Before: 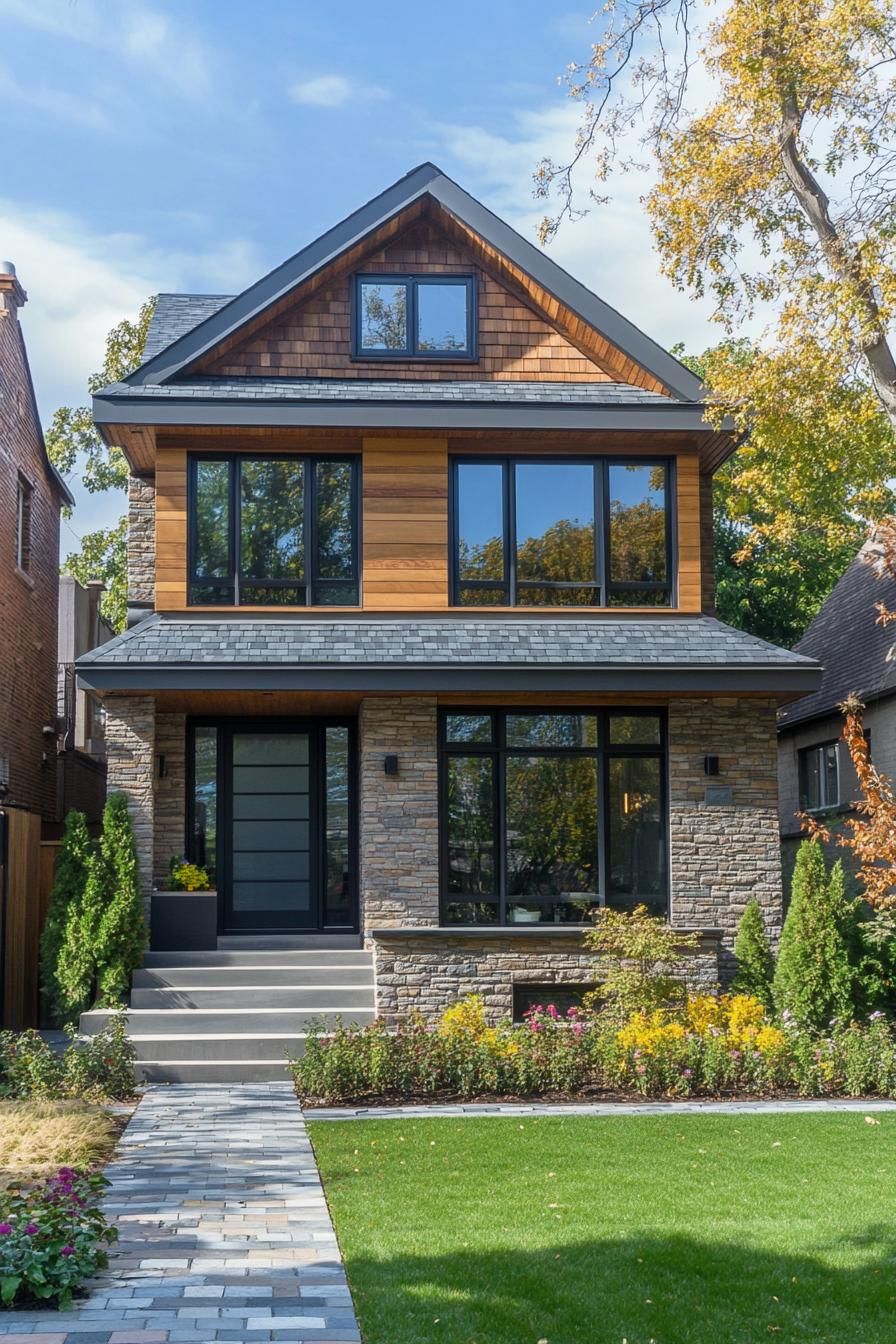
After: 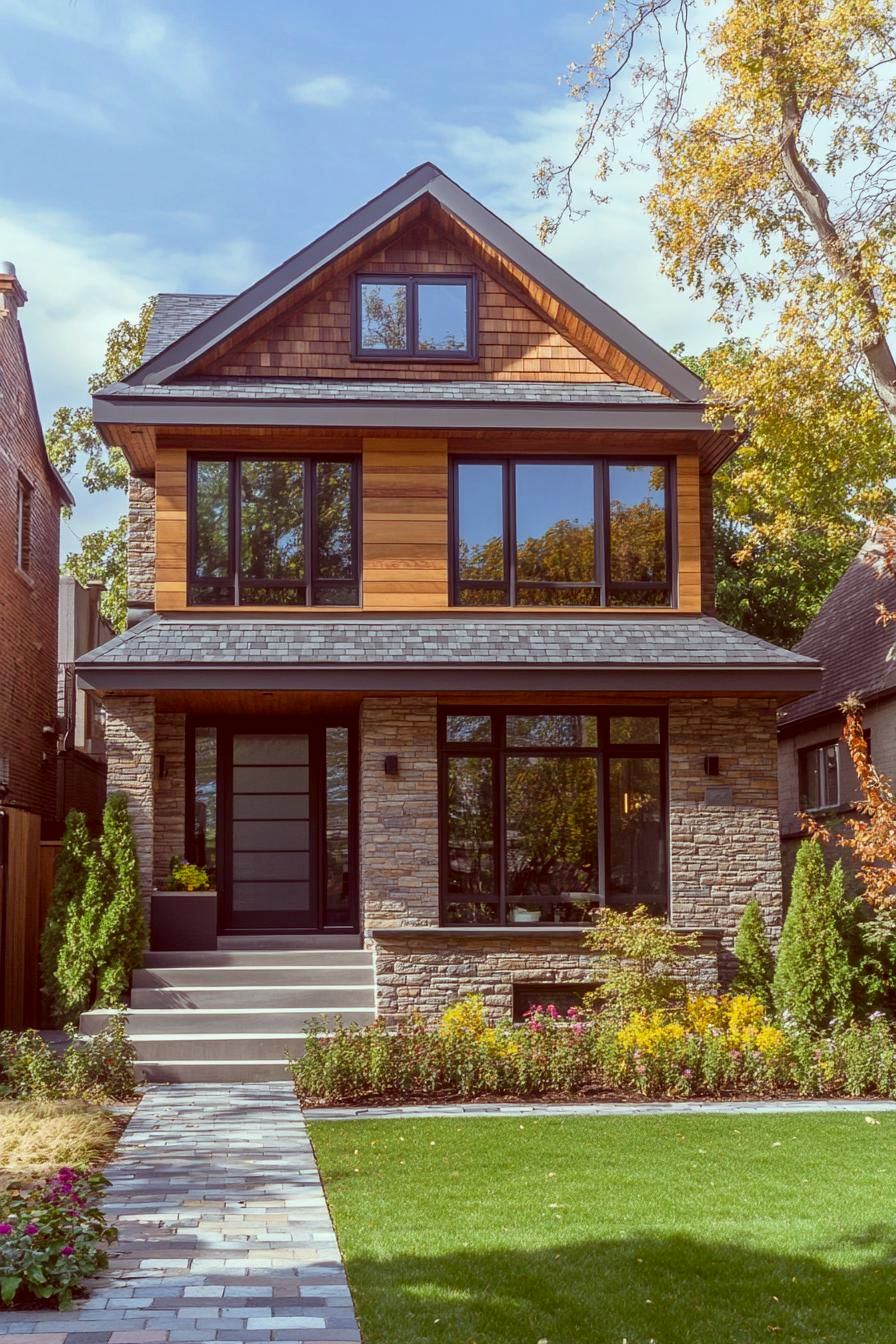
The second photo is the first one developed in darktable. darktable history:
tone equalizer: on, module defaults
color correction: highlights a* -6.98, highlights b* -0.172, shadows a* 20.68, shadows b* 12.39
